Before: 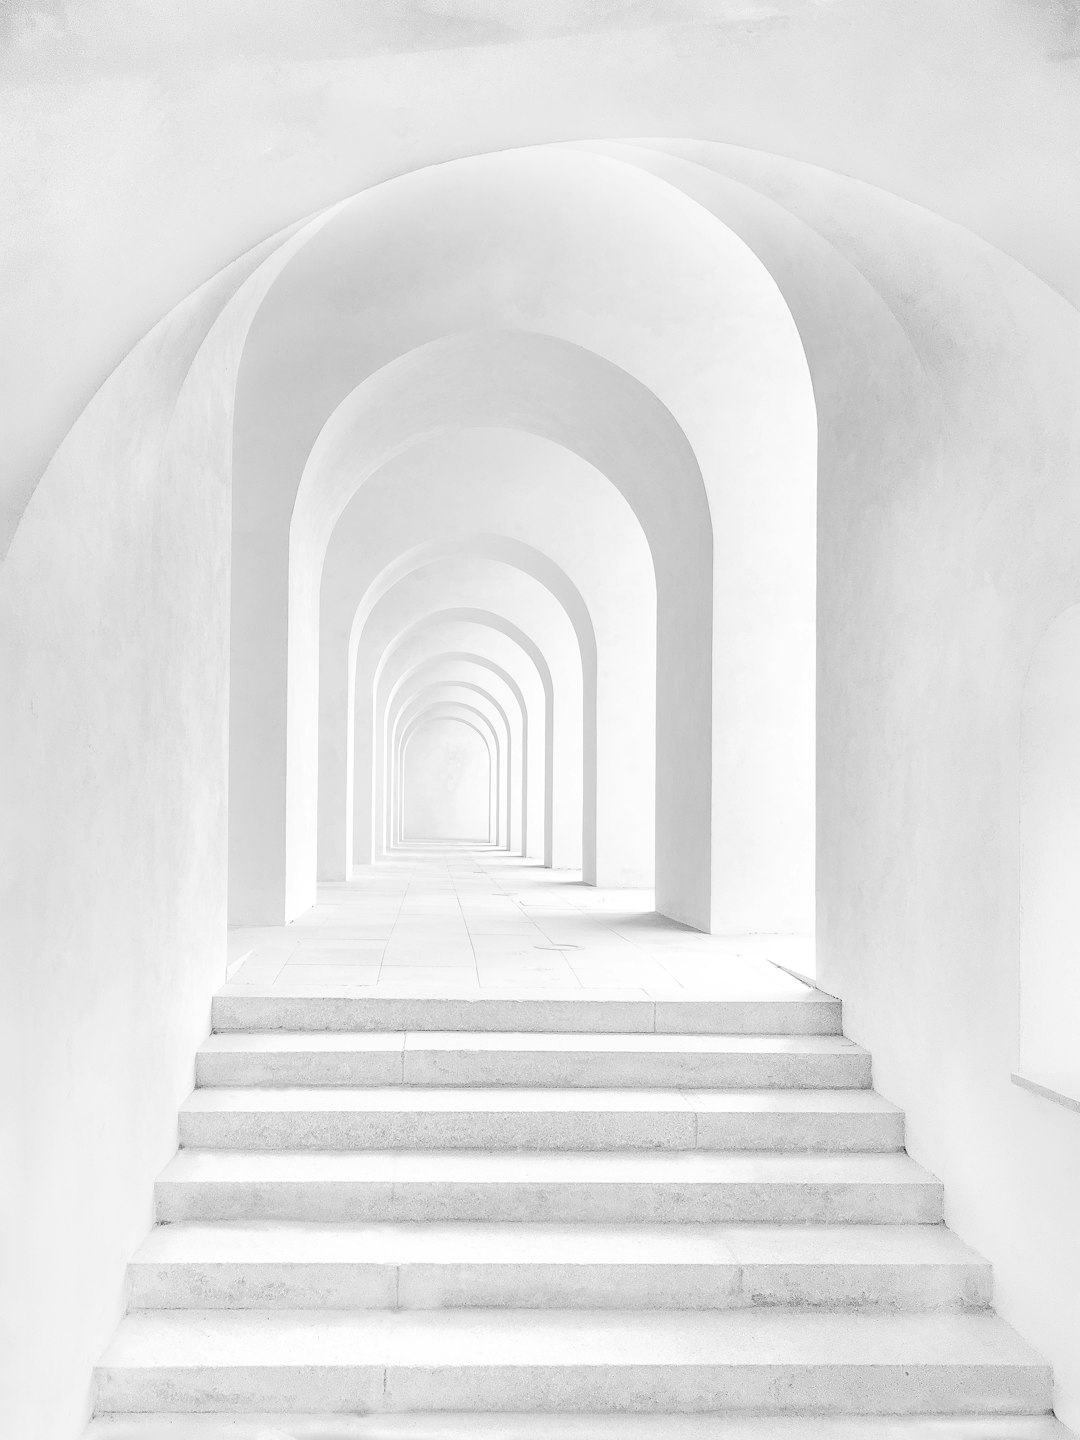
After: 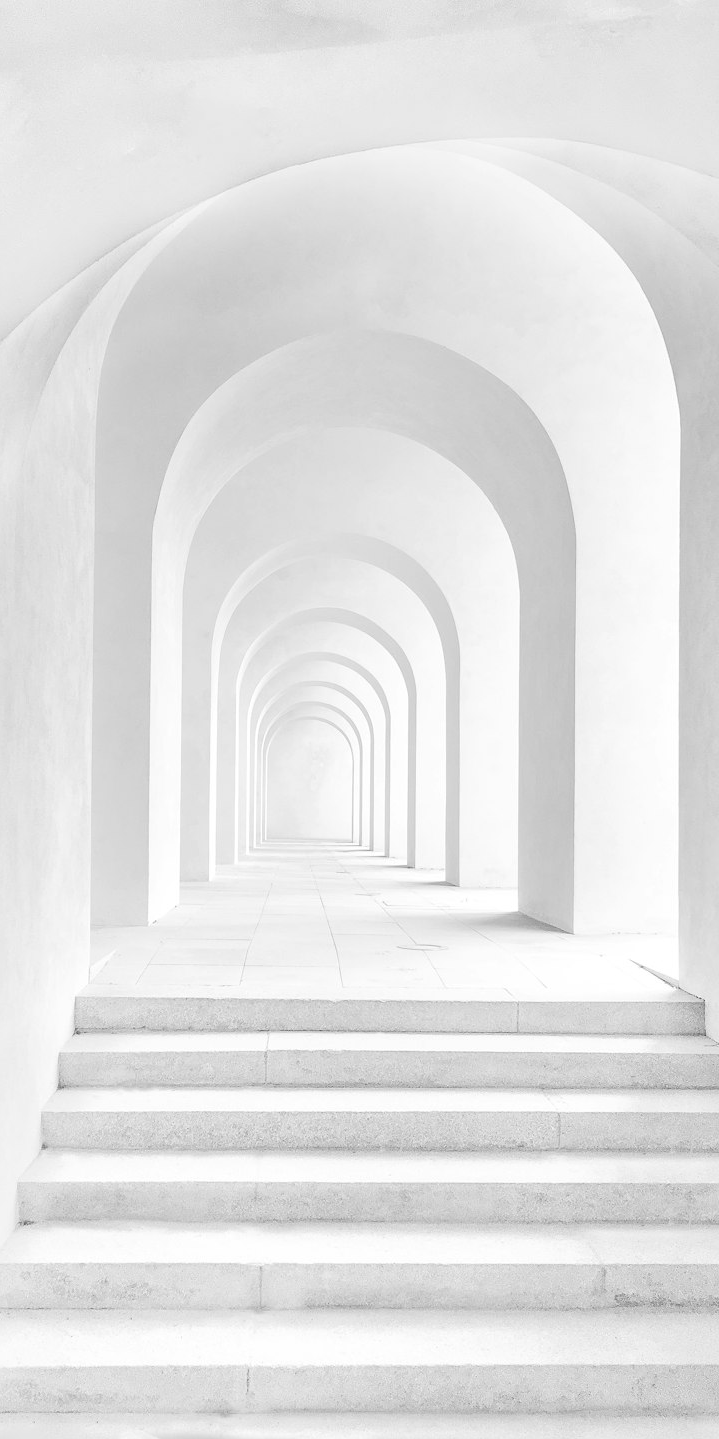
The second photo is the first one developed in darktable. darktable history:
crop and rotate: left 12.73%, right 20.619%
